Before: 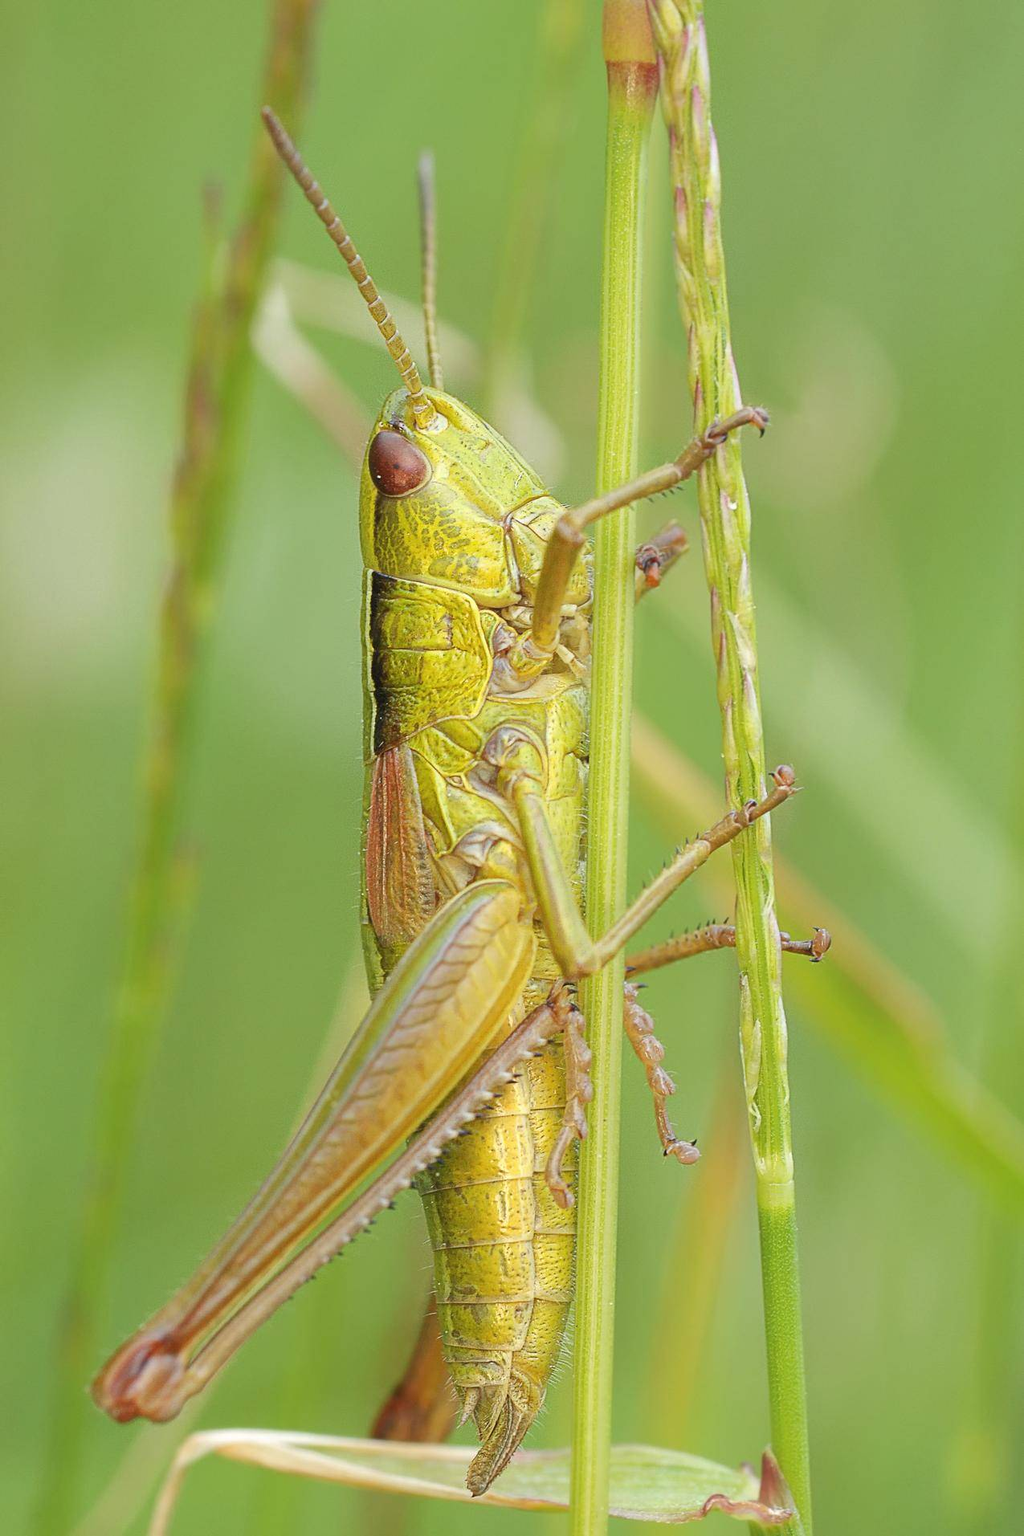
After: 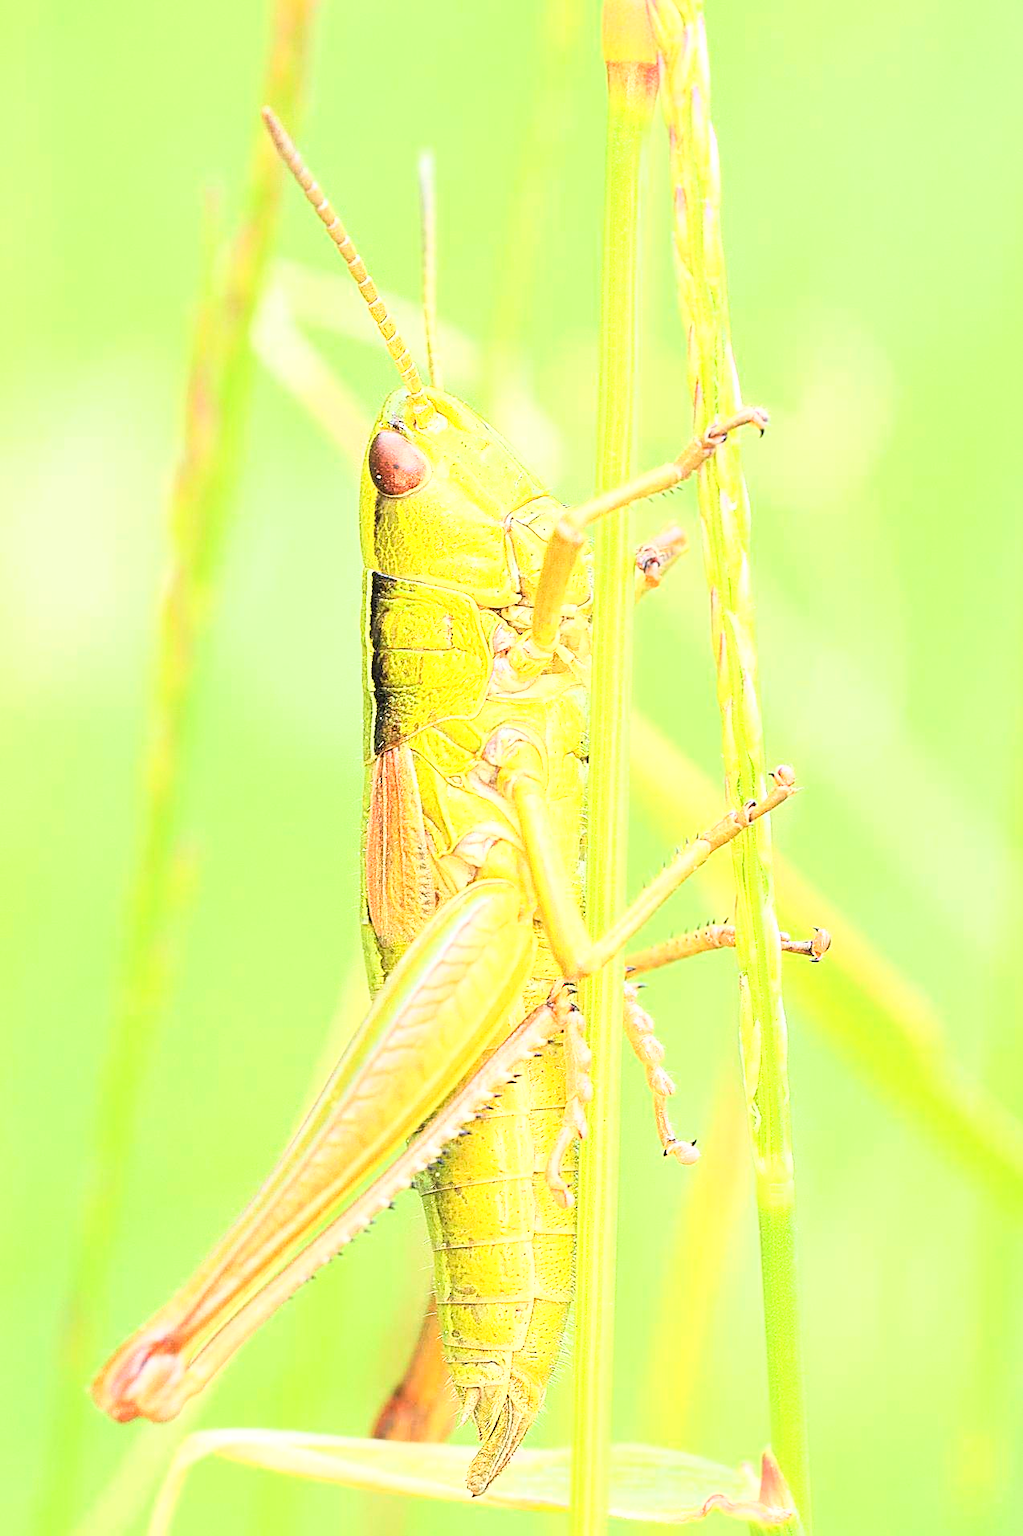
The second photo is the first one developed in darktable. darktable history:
exposure: exposure 0.753 EV, compensate exposure bias true, compensate highlight preservation false
base curve: curves: ch0 [(0, 0.003) (0.001, 0.002) (0.006, 0.004) (0.02, 0.022) (0.048, 0.086) (0.094, 0.234) (0.162, 0.431) (0.258, 0.629) (0.385, 0.8) (0.548, 0.918) (0.751, 0.988) (1, 1)]
sharpen: on, module defaults
